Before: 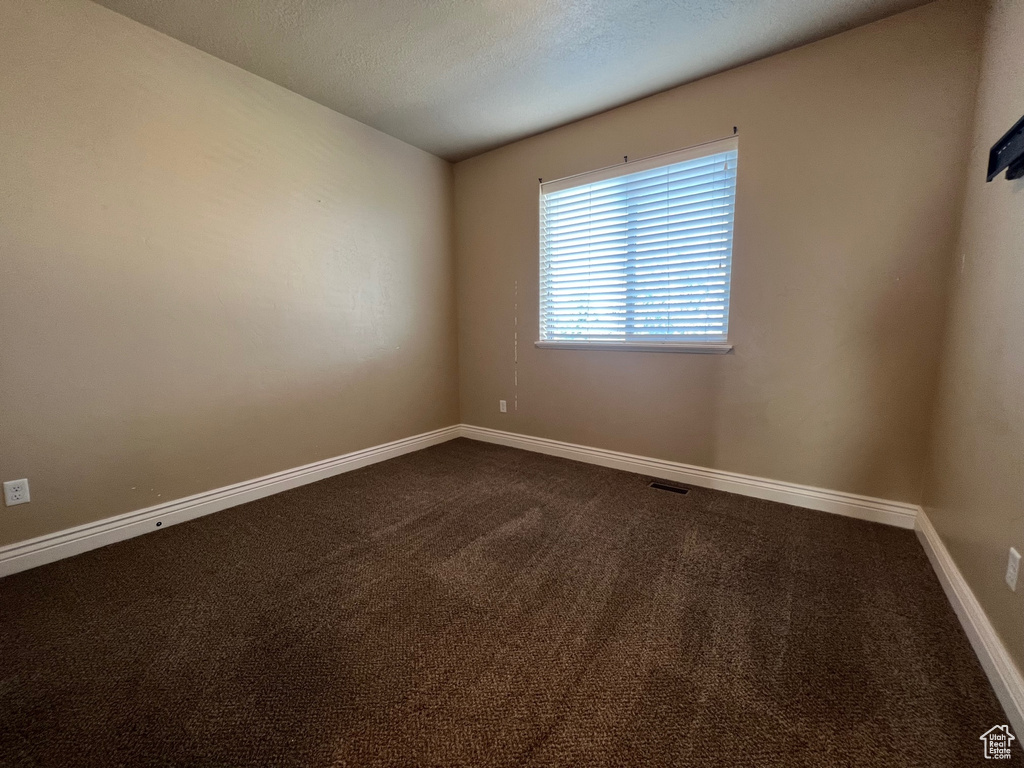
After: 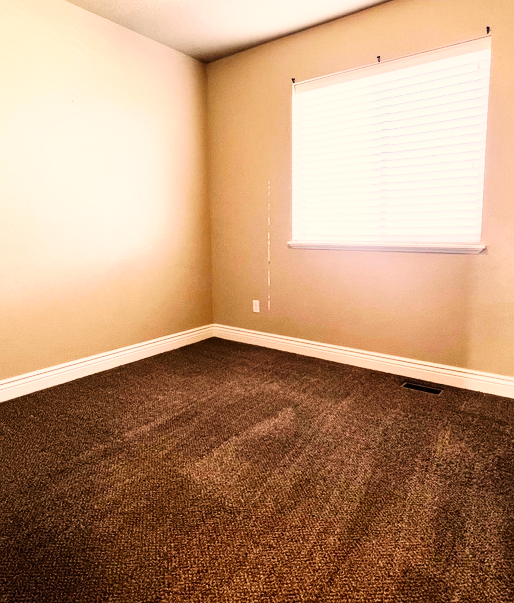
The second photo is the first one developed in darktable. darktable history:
tone equalizer: -8 EV -0.423 EV, -7 EV -0.36 EV, -6 EV -0.37 EV, -5 EV -0.24 EV, -3 EV 0.225 EV, -2 EV 0.352 EV, -1 EV 0.402 EV, +0 EV 0.422 EV
color correction: highlights a* 11.59, highlights b* 11.74
levels: levels [0, 0.492, 0.984]
base curve: curves: ch0 [(0, 0) (0.007, 0.004) (0.027, 0.03) (0.046, 0.07) (0.207, 0.54) (0.442, 0.872) (0.673, 0.972) (1, 1)], preserve colors none
crop and rotate: angle 0.012°, left 24.202%, top 13.097%, right 25.568%, bottom 8.296%
